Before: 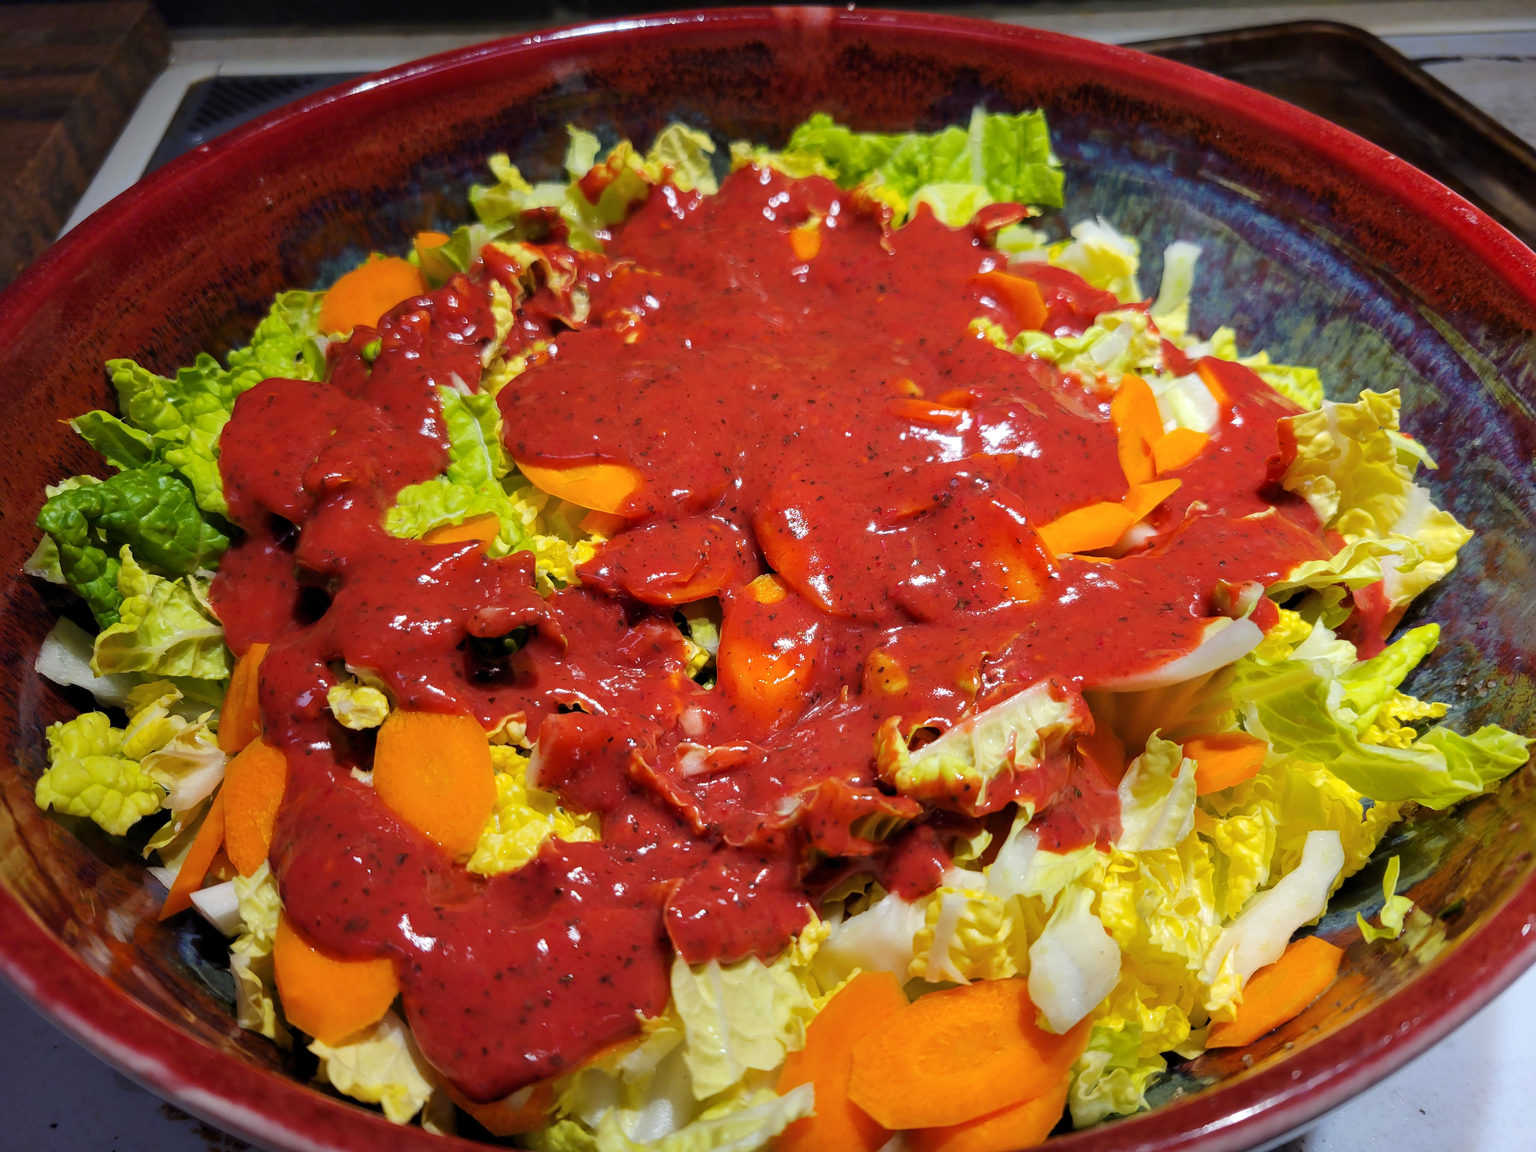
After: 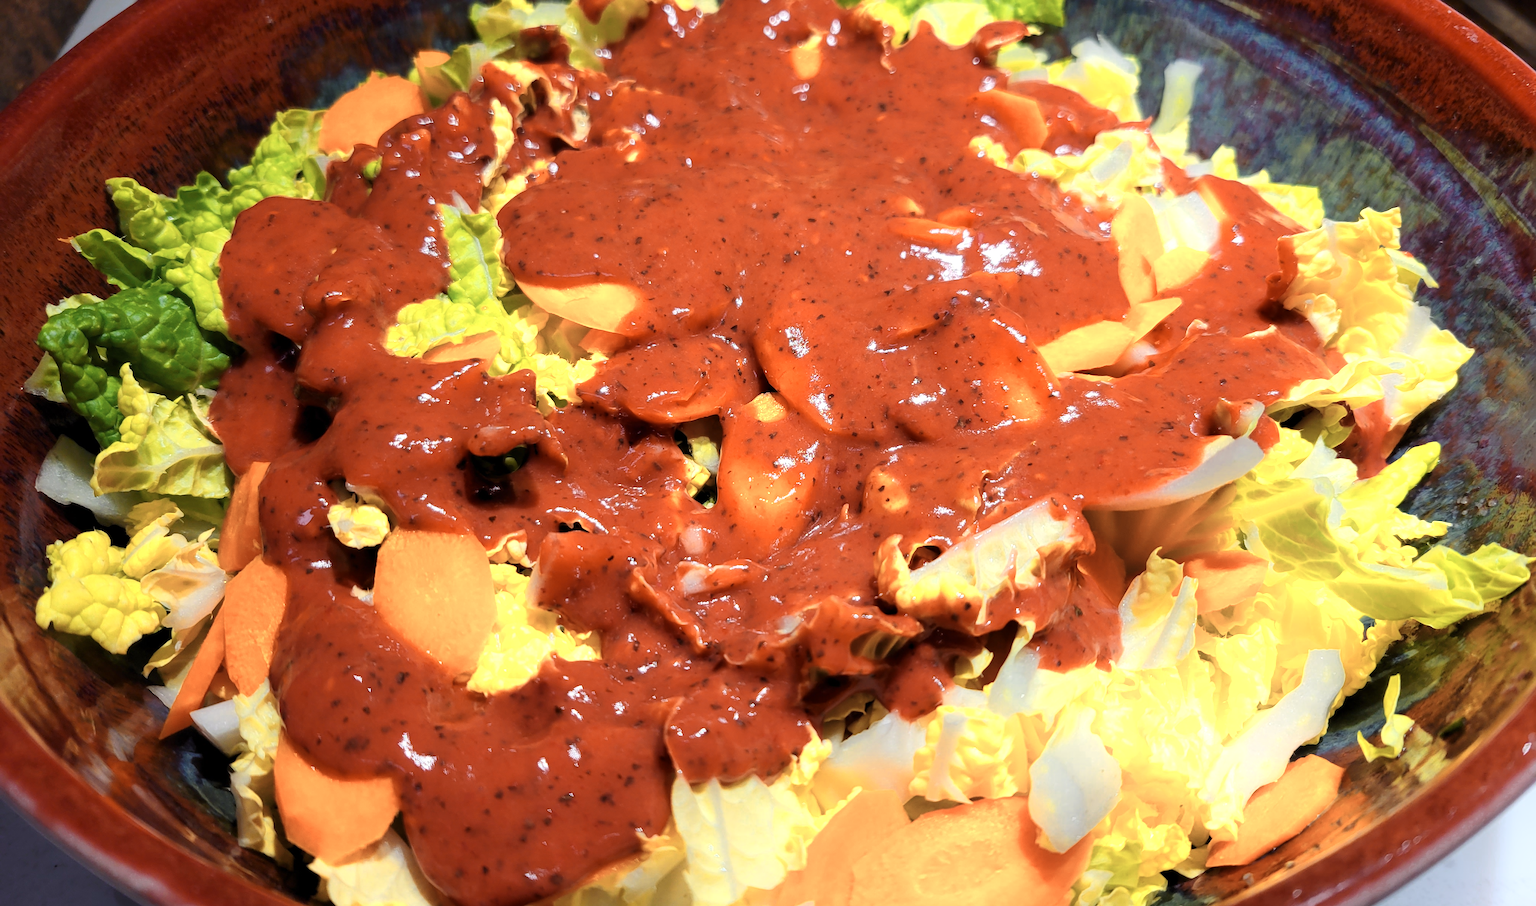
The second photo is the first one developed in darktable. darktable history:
crop and rotate: top 15.836%, bottom 5.488%
color zones: curves: ch0 [(0.018, 0.548) (0.224, 0.64) (0.425, 0.447) (0.675, 0.575) (0.732, 0.579)]; ch1 [(0.066, 0.487) (0.25, 0.5) (0.404, 0.43) (0.75, 0.421) (0.956, 0.421)]; ch2 [(0.044, 0.561) (0.215, 0.465) (0.399, 0.544) (0.465, 0.548) (0.614, 0.447) (0.724, 0.43) (0.882, 0.623) (0.956, 0.632)]
shadows and highlights: shadows -24.21, highlights 50.54, soften with gaussian
